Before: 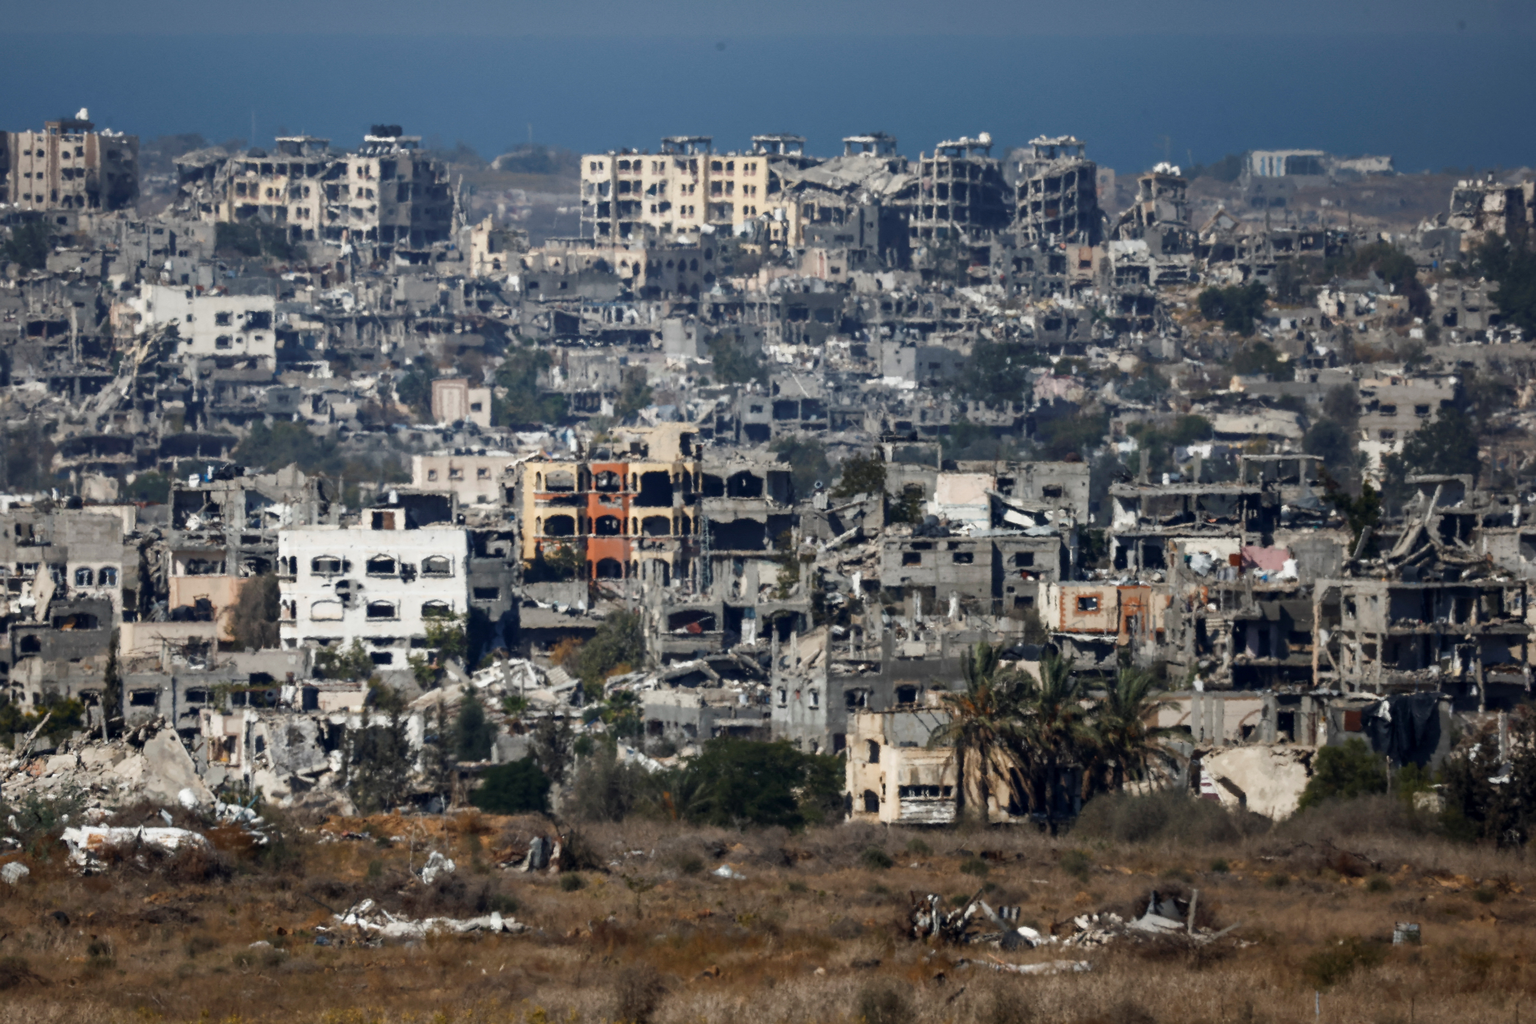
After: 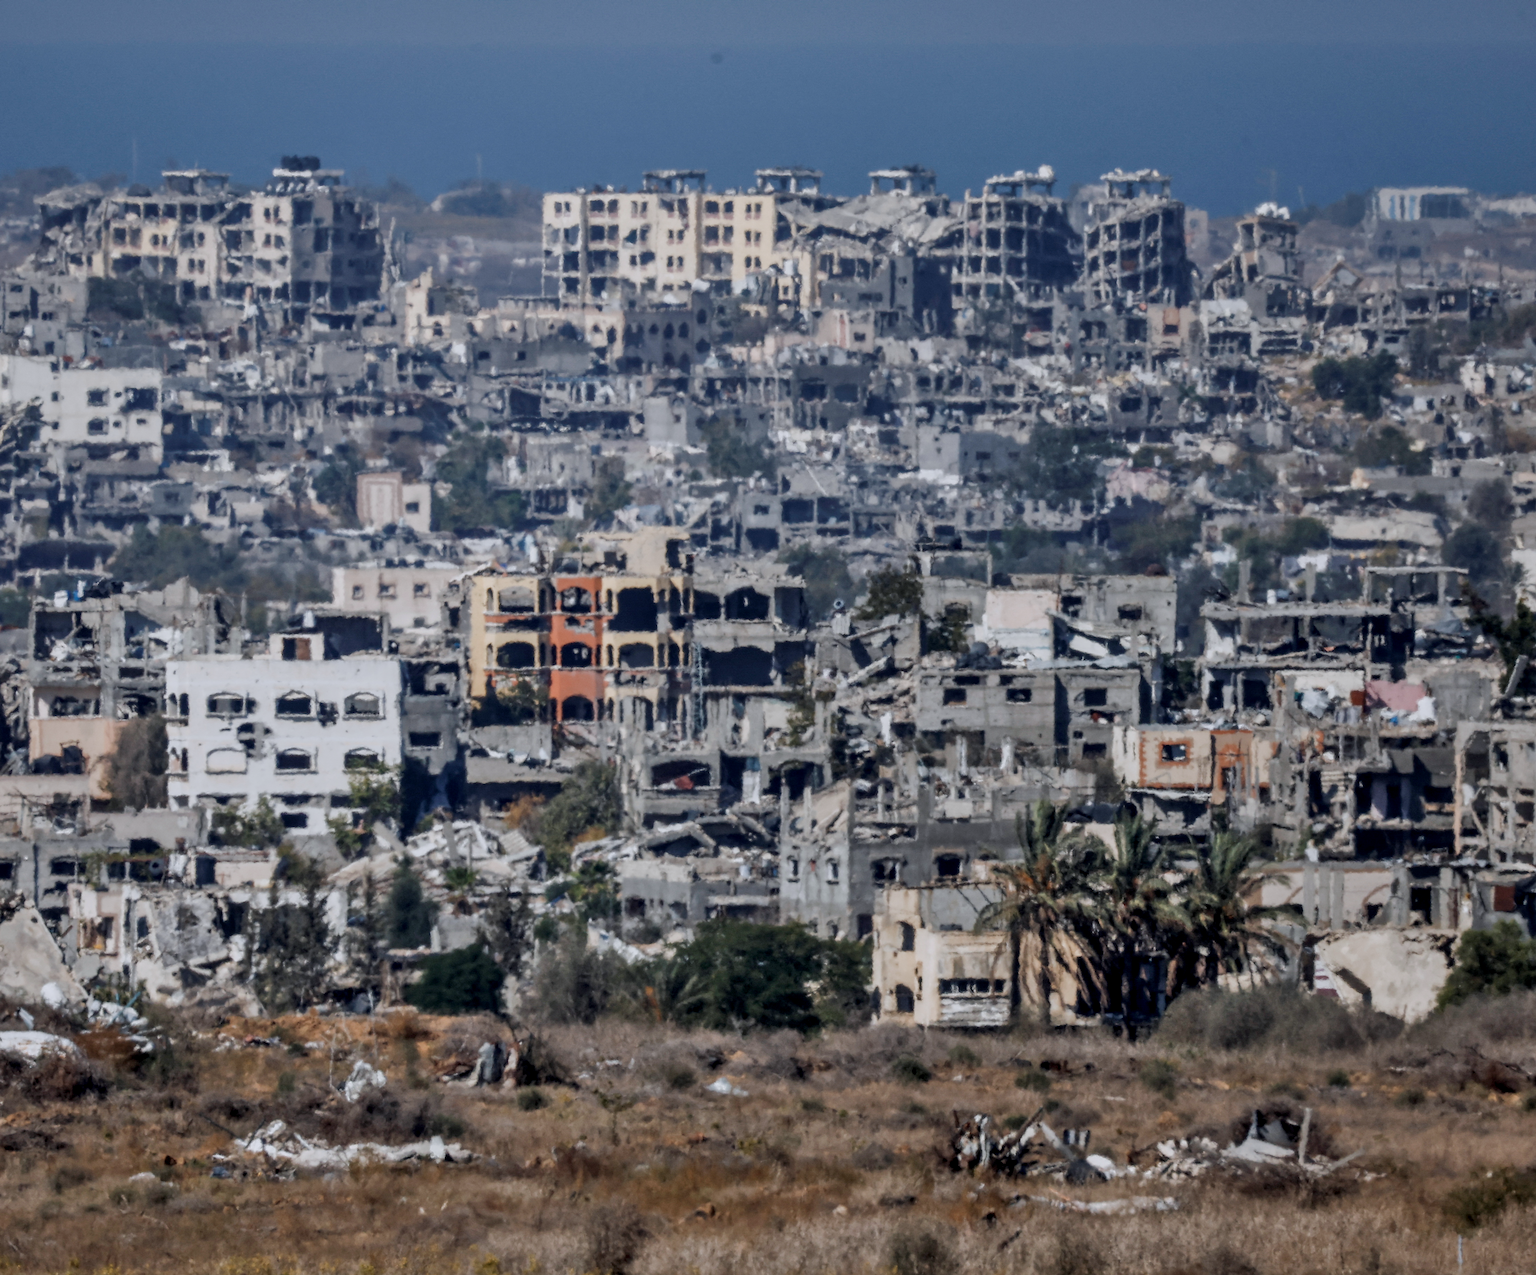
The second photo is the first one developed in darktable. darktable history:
local contrast: on, module defaults
shadows and highlights: low approximation 0.01, soften with gaussian
filmic rgb: middle gray luminance 18.41%, black relative exposure -10.45 EV, white relative exposure 3.42 EV, threshold 3.06 EV, target black luminance 0%, hardness 6.06, latitude 98.87%, contrast 0.843, shadows ↔ highlights balance 0.627%, enable highlight reconstruction true
crop and rotate: left 9.483%, right 10.232%
color calibration: gray › normalize channels true, illuminant as shot in camera, x 0.358, y 0.373, temperature 4628.91 K, gamut compression 0.004
